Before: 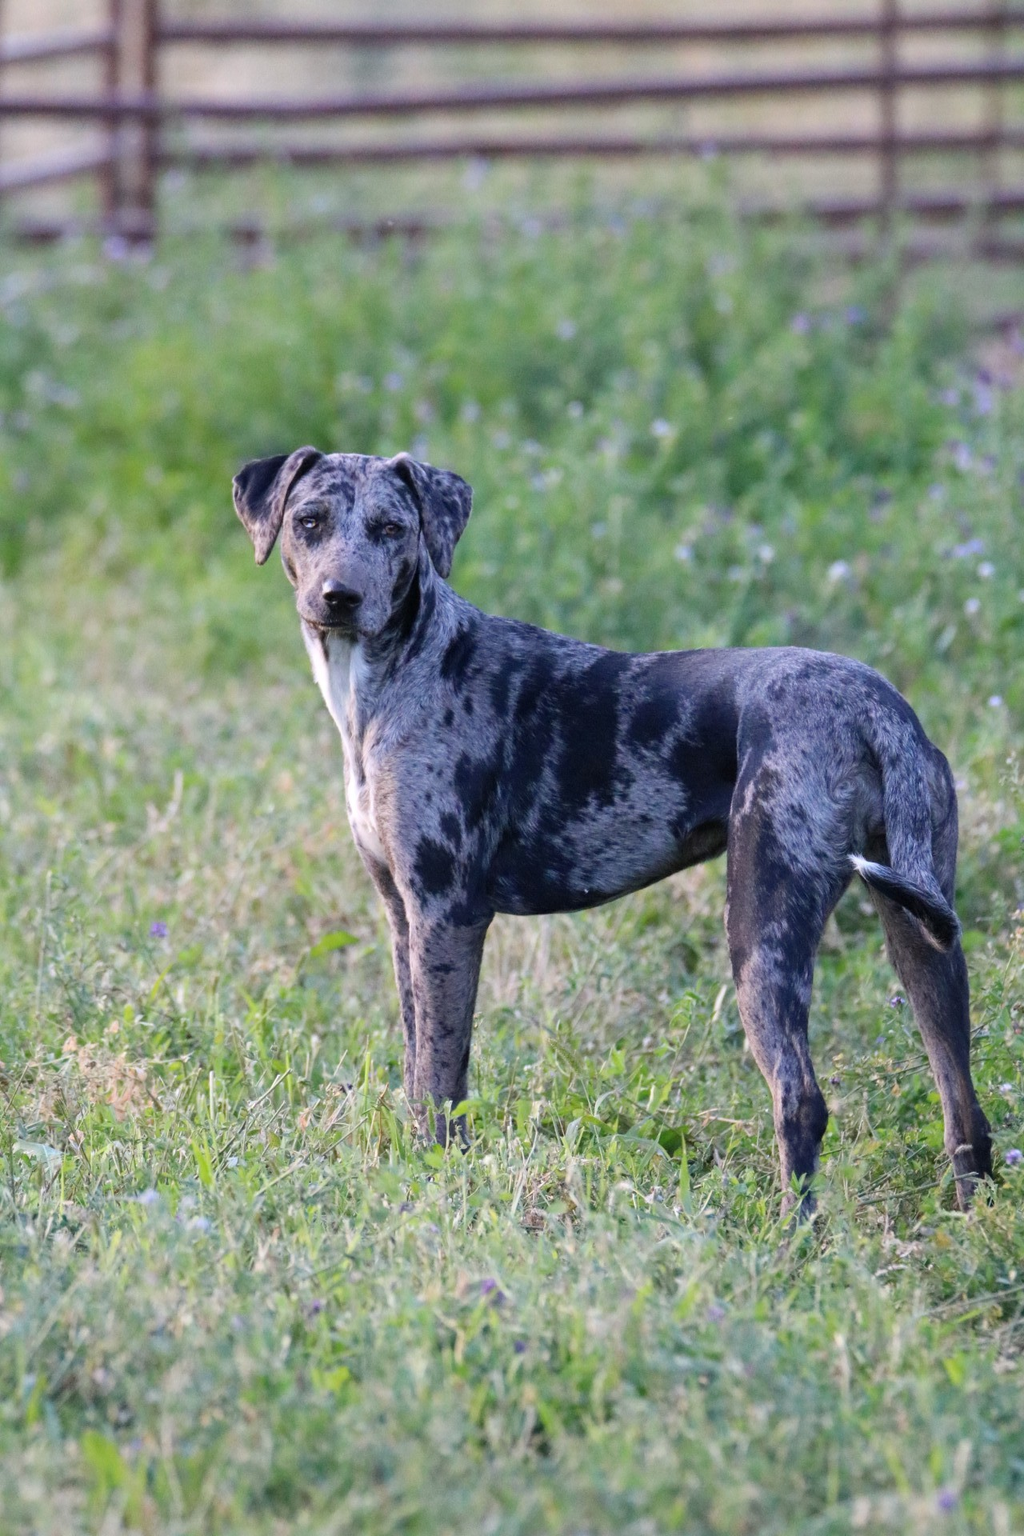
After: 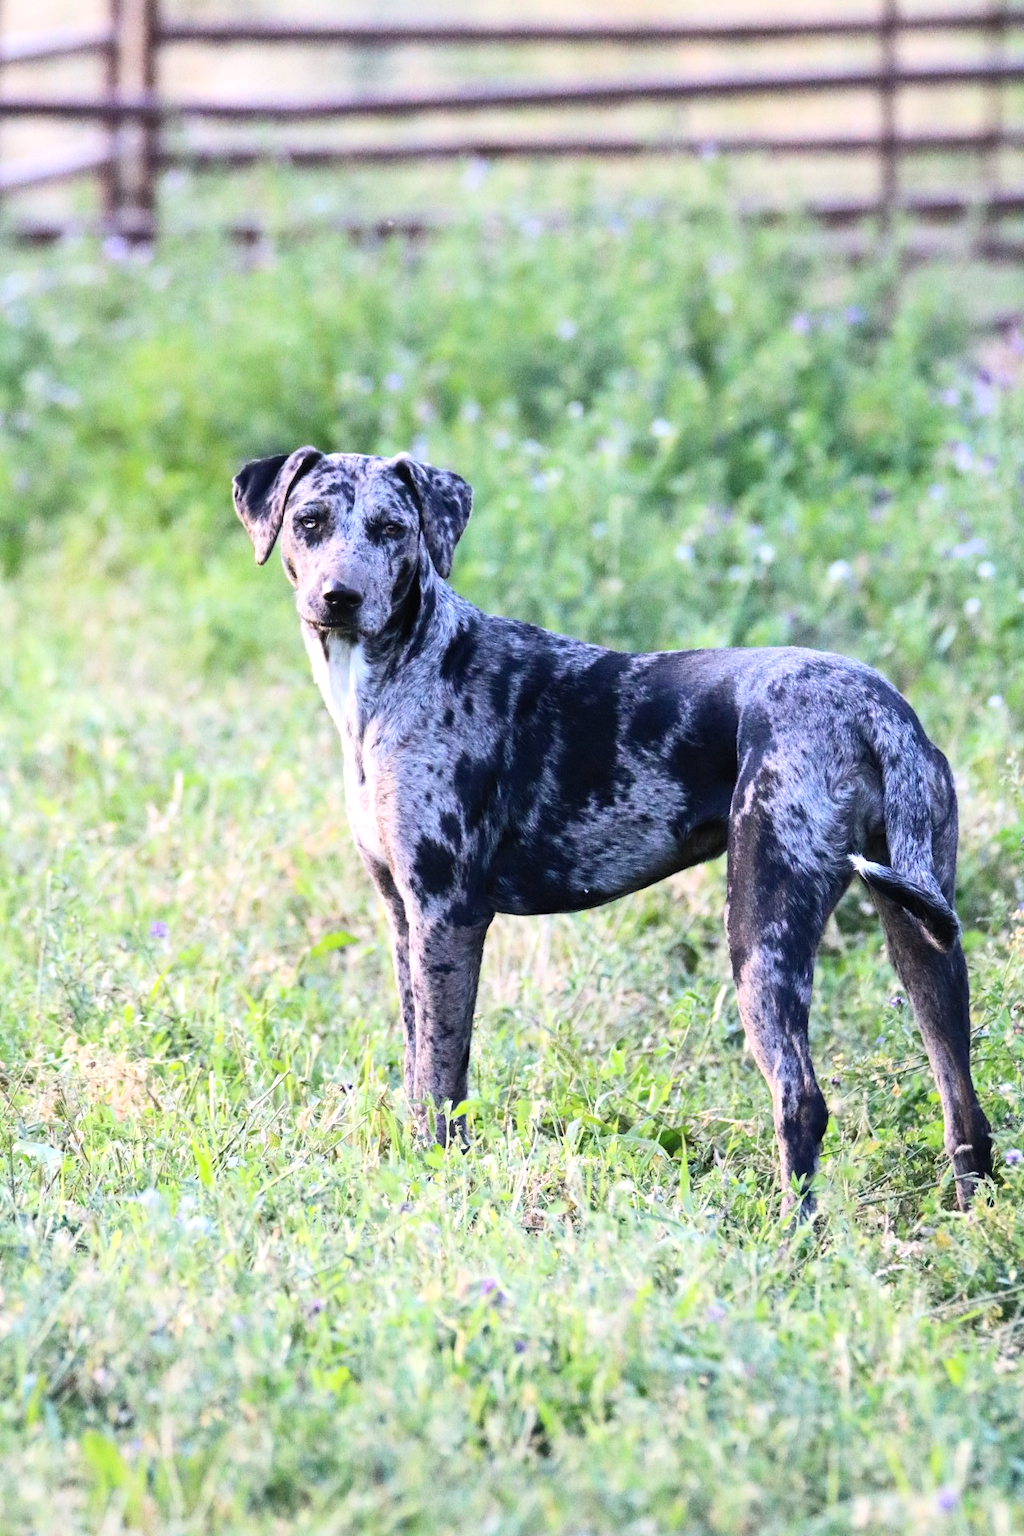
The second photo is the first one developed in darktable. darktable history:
tone equalizer: -8 EV -0.748 EV, -7 EV -0.698 EV, -6 EV -0.569 EV, -5 EV -0.381 EV, -3 EV 0.377 EV, -2 EV 0.6 EV, -1 EV 0.697 EV, +0 EV 0.778 EV, edges refinement/feathering 500, mask exposure compensation -1.57 EV, preserve details no
contrast brightness saturation: contrast 0.2, brightness 0.147, saturation 0.141
